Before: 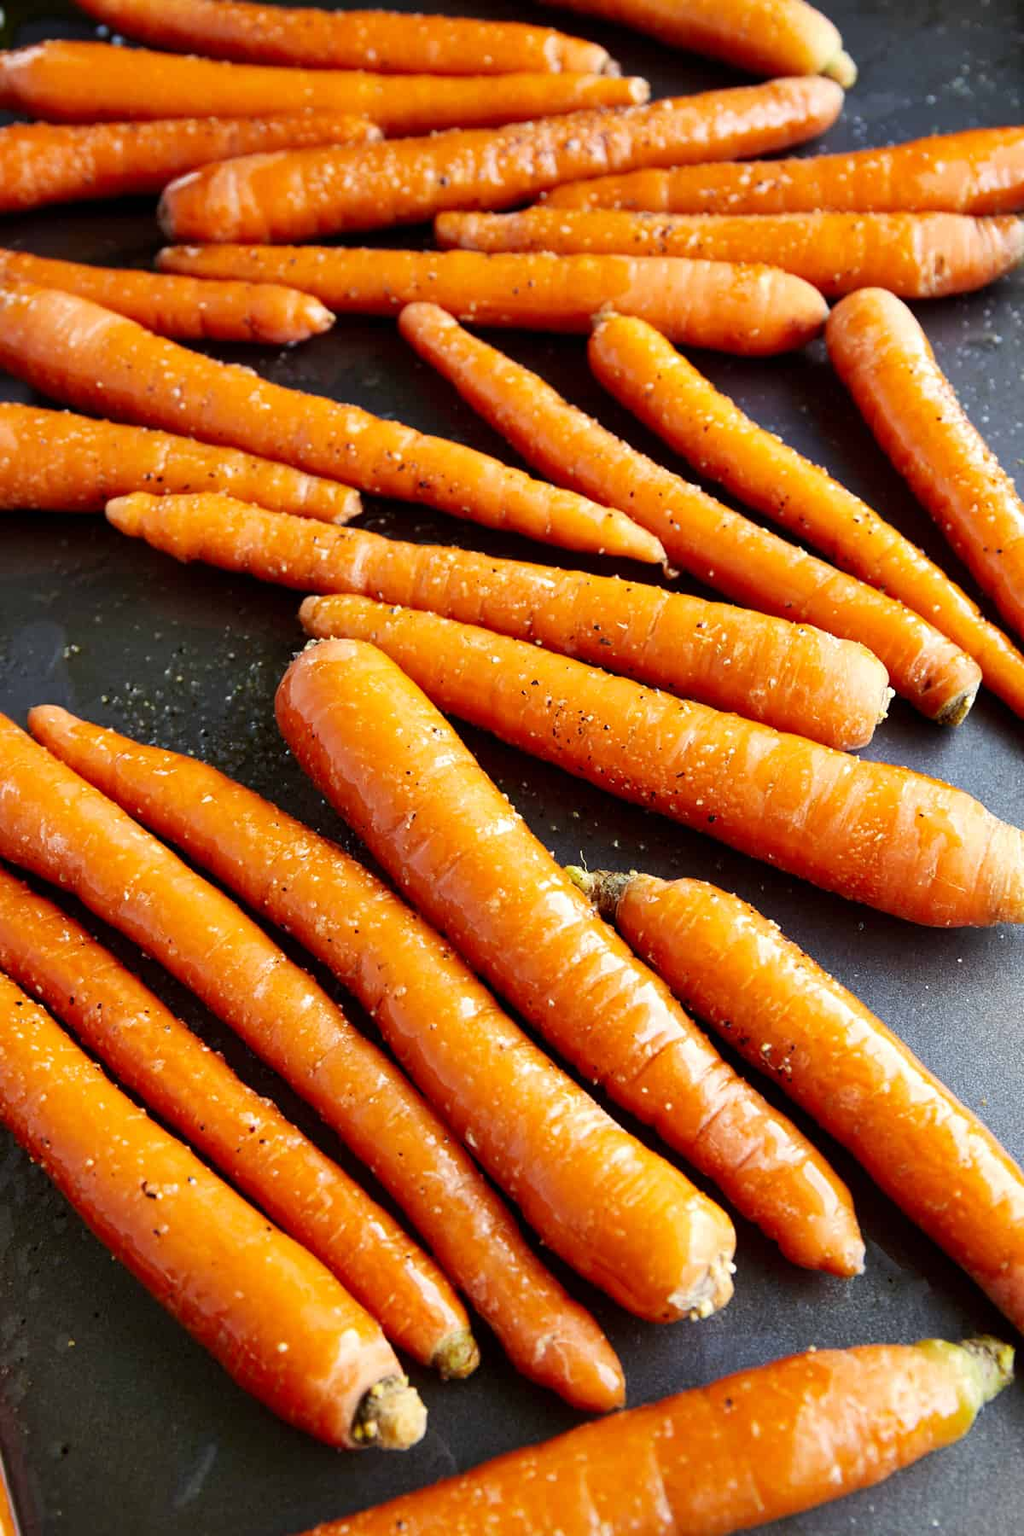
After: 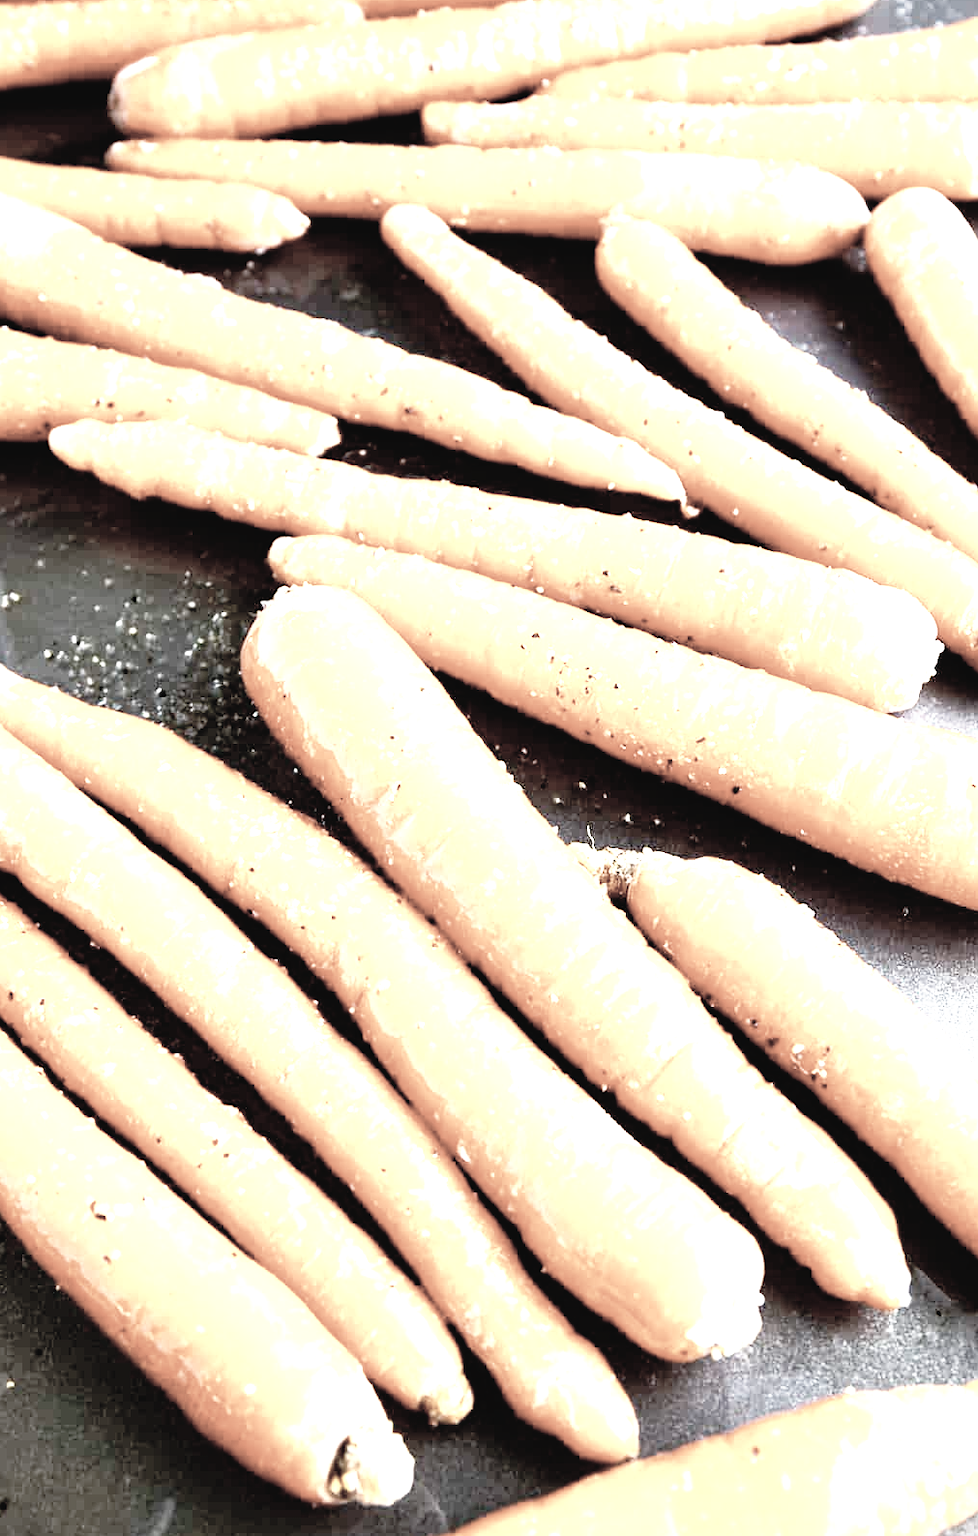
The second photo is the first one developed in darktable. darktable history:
color correction: highlights b* -0.061, saturation 0.249
exposure: black level correction 0, exposure 2.117 EV, compensate highlight preservation false
crop: left 6.114%, top 7.973%, right 9.551%, bottom 3.771%
tone curve: curves: ch0 [(0, 0) (0.003, 0.033) (0.011, 0.033) (0.025, 0.036) (0.044, 0.039) (0.069, 0.04) (0.1, 0.043) (0.136, 0.052) (0.177, 0.085) (0.224, 0.14) (0.277, 0.225) (0.335, 0.333) (0.399, 0.419) (0.468, 0.51) (0.543, 0.603) (0.623, 0.713) (0.709, 0.808) (0.801, 0.901) (0.898, 0.98) (1, 1)], preserve colors none
